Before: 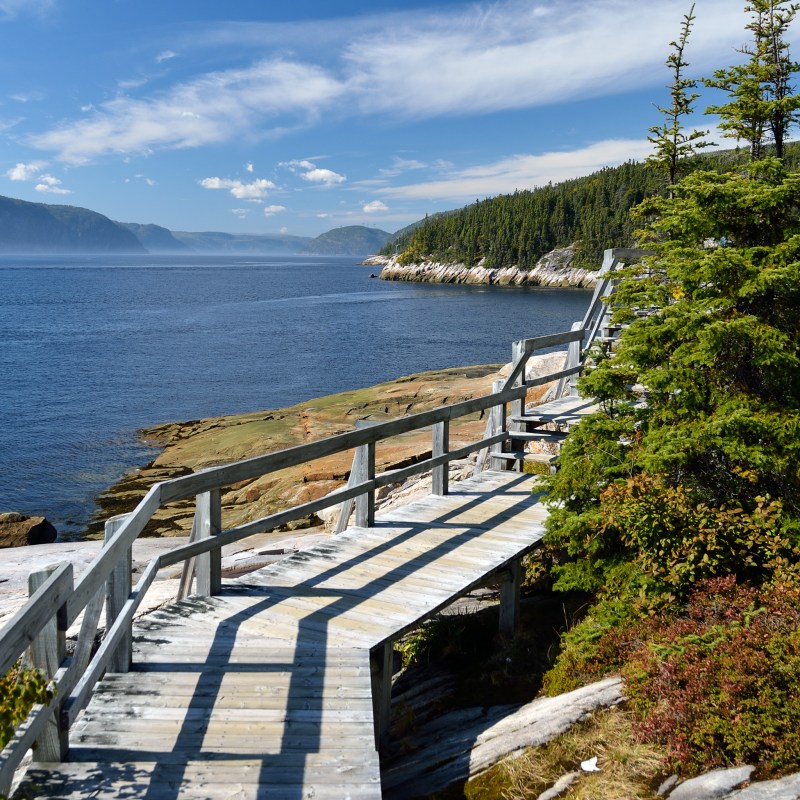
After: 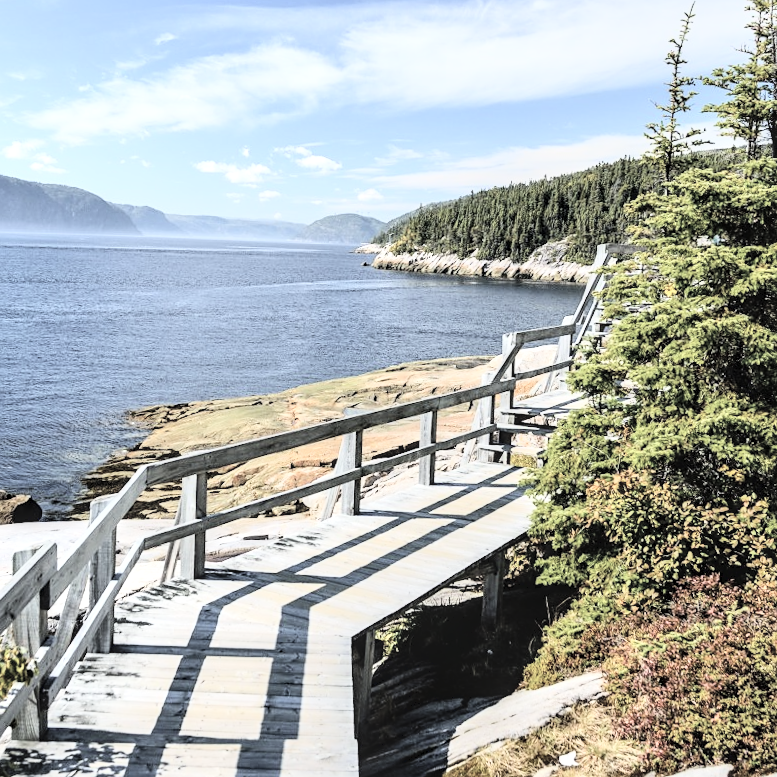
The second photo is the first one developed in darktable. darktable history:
local contrast: detail 130%
base curve: curves: ch0 [(0, 0) (0, 0.001) (0.001, 0.001) (0.004, 0.002) (0.007, 0.004) (0.015, 0.013) (0.033, 0.045) (0.052, 0.096) (0.075, 0.17) (0.099, 0.241) (0.163, 0.42) (0.219, 0.55) (0.259, 0.616) (0.327, 0.722) (0.365, 0.765) (0.522, 0.873) (0.547, 0.881) (0.689, 0.919) (0.826, 0.952) (1, 1)]
contrast brightness saturation: brightness 0.186, saturation -0.507
crop and rotate: angle -1.66°
sharpen: amount 0.212
